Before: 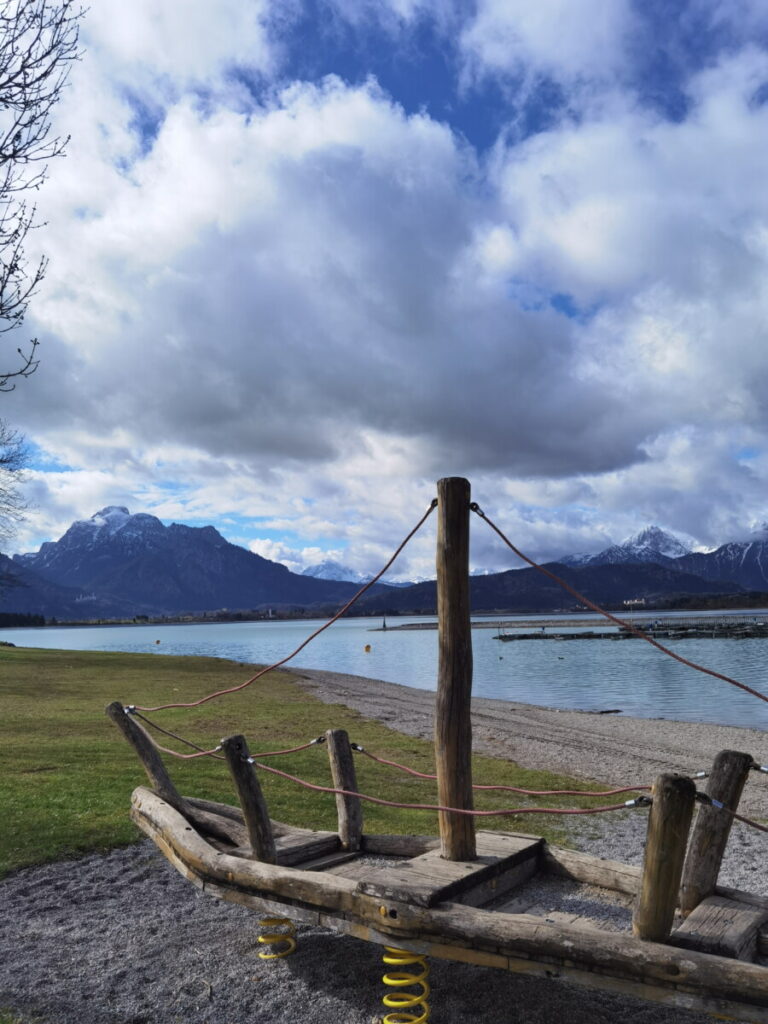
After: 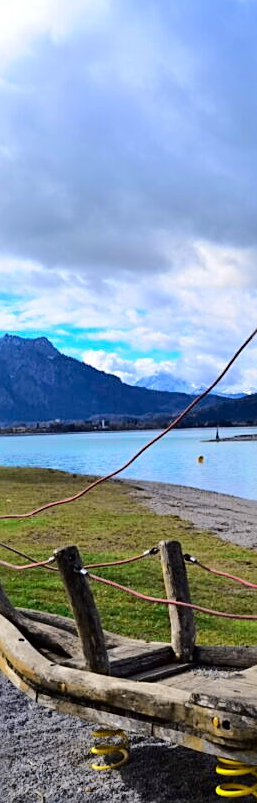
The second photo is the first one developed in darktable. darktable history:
tone equalizer: -8 EV -0.417 EV, -7 EV -0.389 EV, -6 EV -0.333 EV, -5 EV -0.222 EV, -3 EV 0.222 EV, -2 EV 0.333 EV, -1 EV 0.389 EV, +0 EV 0.417 EV, edges refinement/feathering 500, mask exposure compensation -1.25 EV, preserve details no
crop and rotate: left 21.77%, top 18.528%, right 44.676%, bottom 2.997%
sharpen: on, module defaults
color balance rgb: perceptual saturation grading › global saturation 25%, perceptual brilliance grading › mid-tones 10%, perceptual brilliance grading › shadows 15%, global vibrance 20%
tone curve: curves: ch0 [(0, 0) (0.068, 0.031) (0.175, 0.139) (0.32, 0.345) (0.495, 0.544) (0.748, 0.762) (0.993, 0.954)]; ch1 [(0, 0) (0.294, 0.184) (0.34, 0.303) (0.371, 0.344) (0.441, 0.408) (0.477, 0.474) (0.499, 0.5) (0.529, 0.523) (0.677, 0.762) (1, 1)]; ch2 [(0, 0) (0.431, 0.419) (0.495, 0.502) (0.524, 0.534) (0.557, 0.56) (0.634, 0.654) (0.728, 0.722) (1, 1)], color space Lab, independent channels, preserve colors none
